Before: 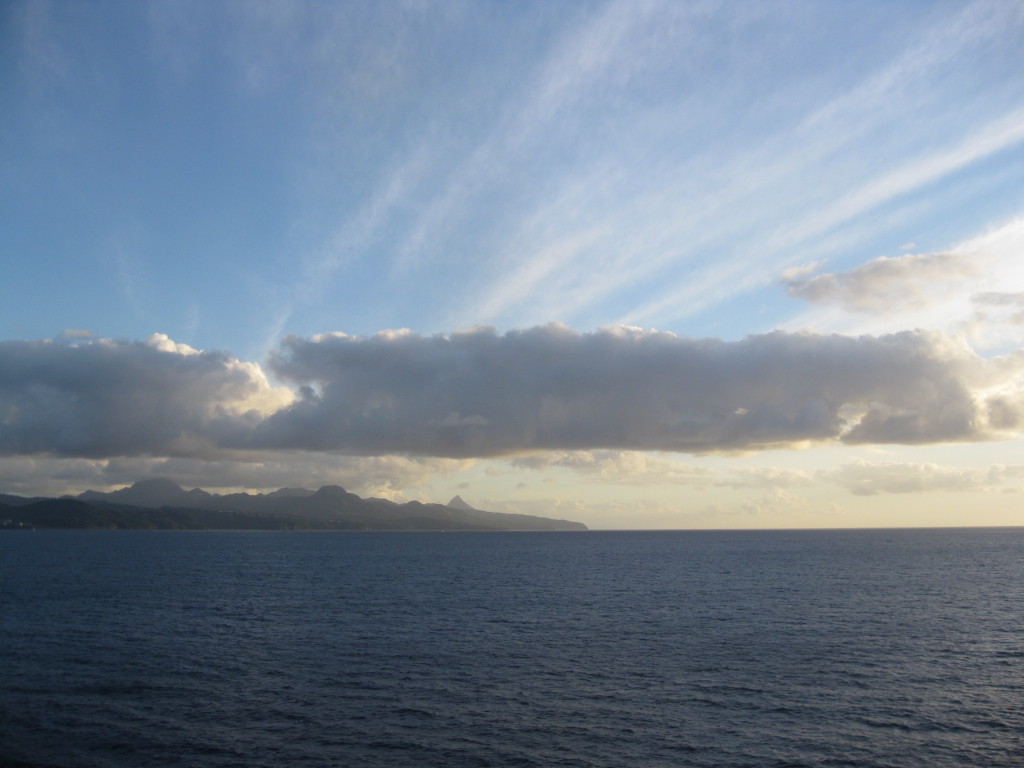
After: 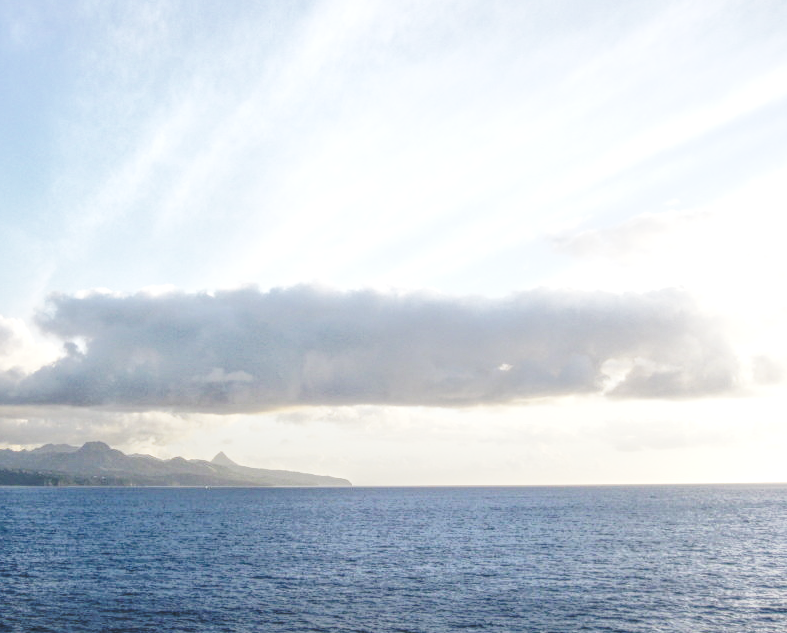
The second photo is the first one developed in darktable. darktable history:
local contrast: highlights 20%, shadows 24%, detail 200%, midtone range 0.2
crop: left 23.063%, top 5.839%, bottom 11.693%
tone equalizer: -8 EV -0.385 EV, -7 EV -0.358 EV, -6 EV -0.369 EV, -5 EV -0.186 EV, -3 EV 0.219 EV, -2 EV 0.362 EV, -1 EV 0.389 EV, +0 EV 0.423 EV
tone curve: curves: ch0 [(0, 0) (0.003, 0.003) (0.011, 0.013) (0.025, 0.028) (0.044, 0.05) (0.069, 0.079) (0.1, 0.113) (0.136, 0.154) (0.177, 0.201) (0.224, 0.268) (0.277, 0.38) (0.335, 0.486) (0.399, 0.588) (0.468, 0.688) (0.543, 0.787) (0.623, 0.854) (0.709, 0.916) (0.801, 0.957) (0.898, 0.978) (1, 1)], preserve colors none
